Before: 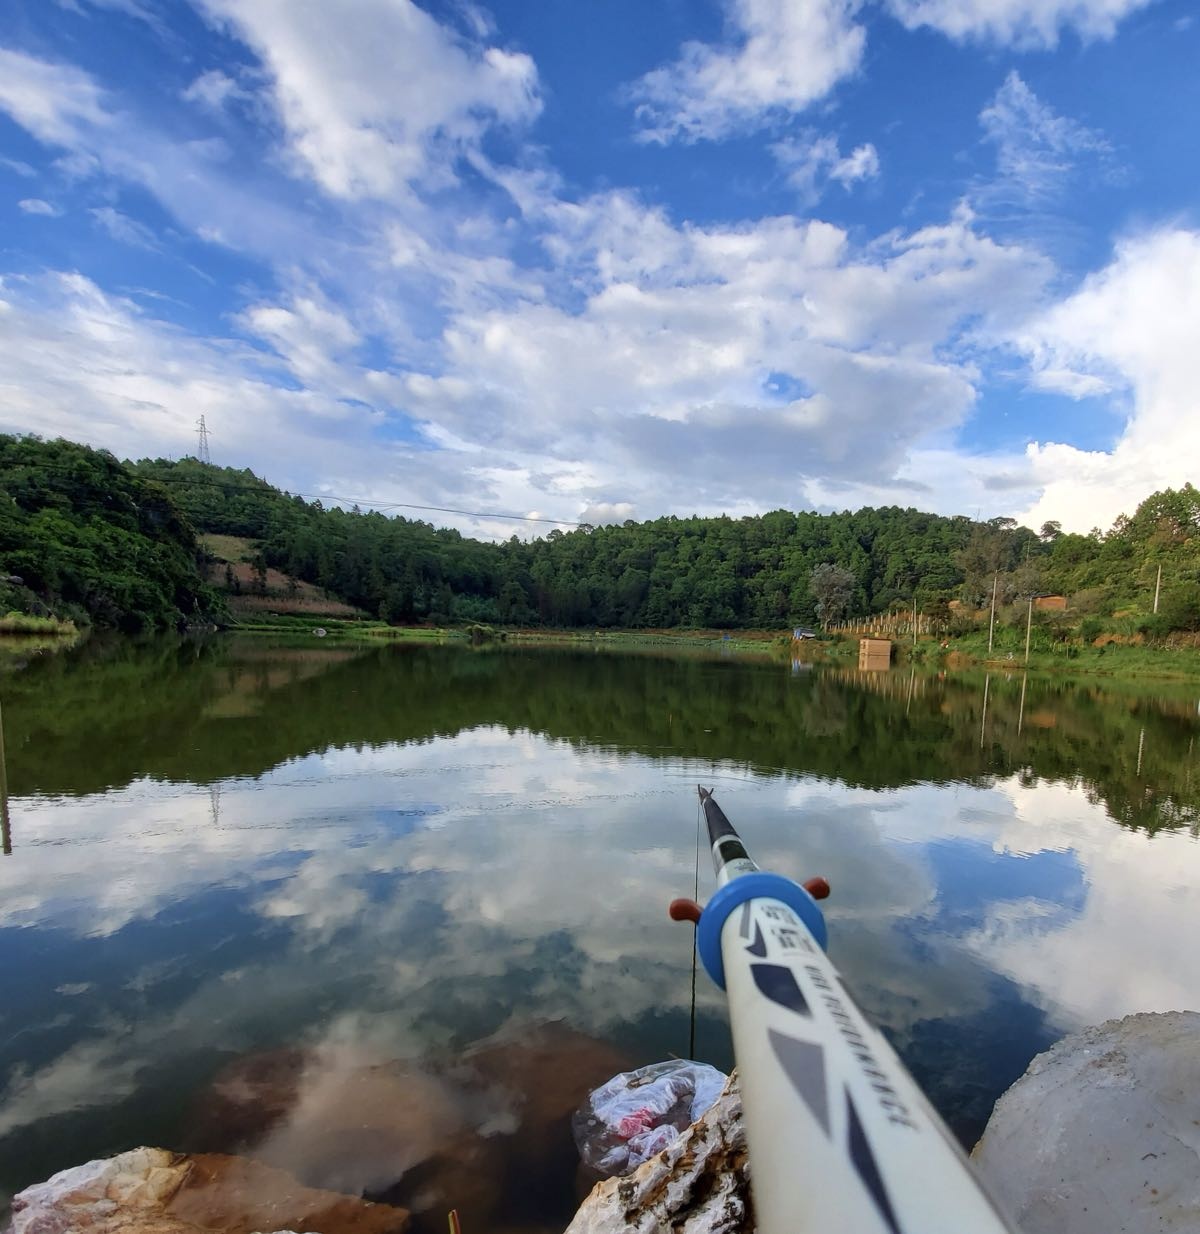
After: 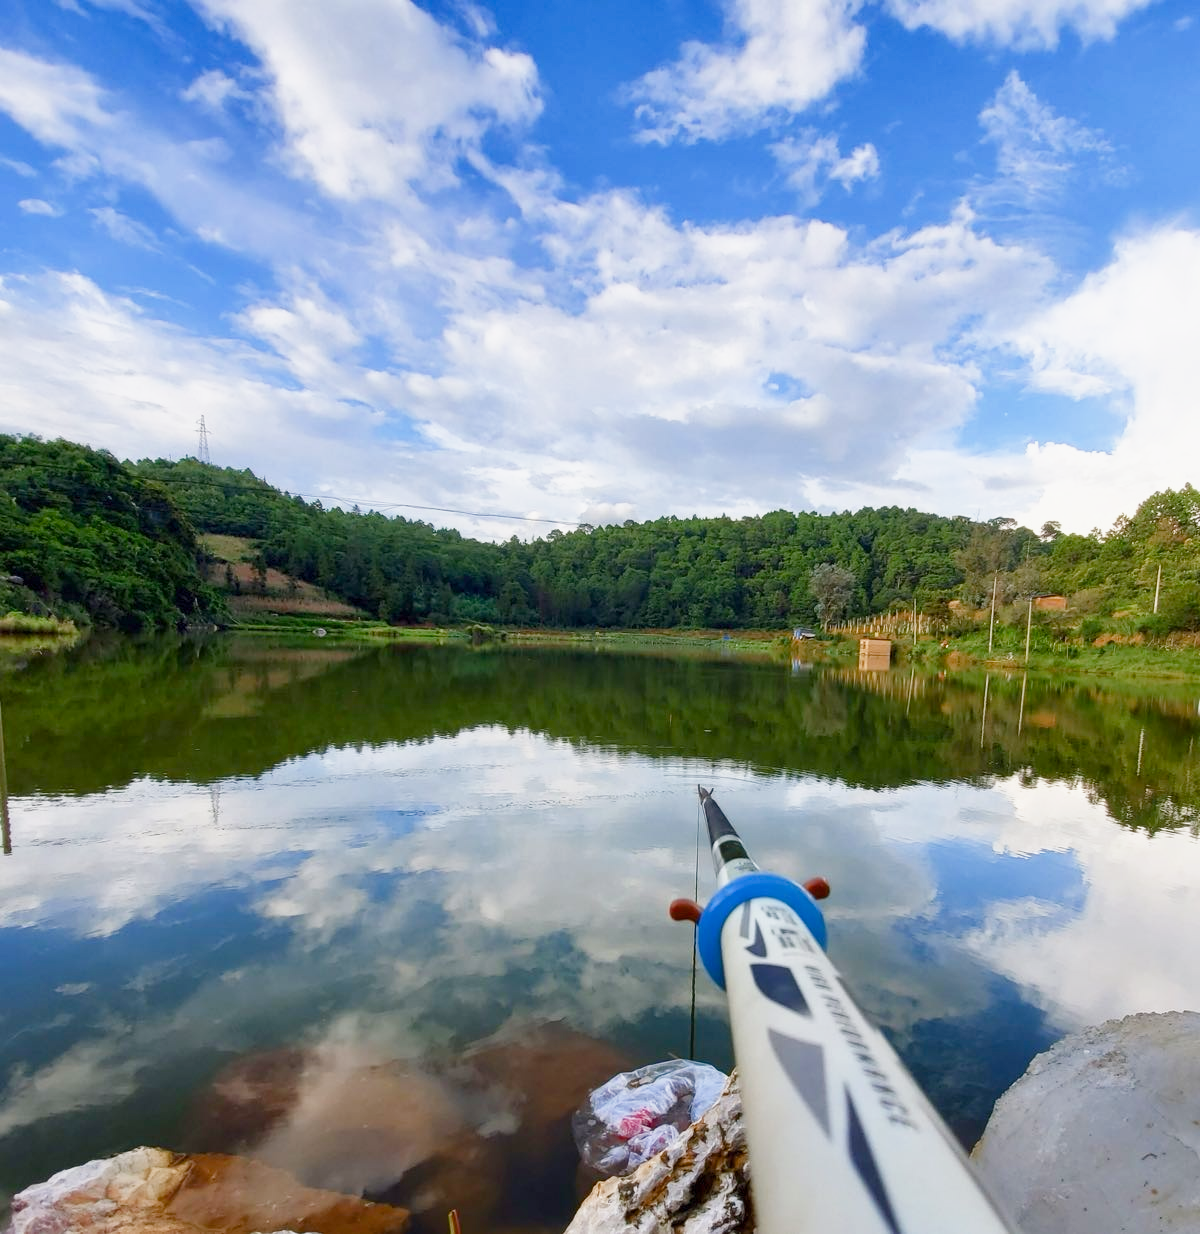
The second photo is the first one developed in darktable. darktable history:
base curve: curves: ch0 [(0, 0) (0.579, 0.807) (1, 1)], preserve colors none
color balance rgb: shadows lift › chroma 1%, shadows lift › hue 113°, highlights gain › chroma 0.2%, highlights gain › hue 333°, perceptual saturation grading › global saturation 20%, perceptual saturation grading › highlights -50%, perceptual saturation grading › shadows 25%, contrast -10%
